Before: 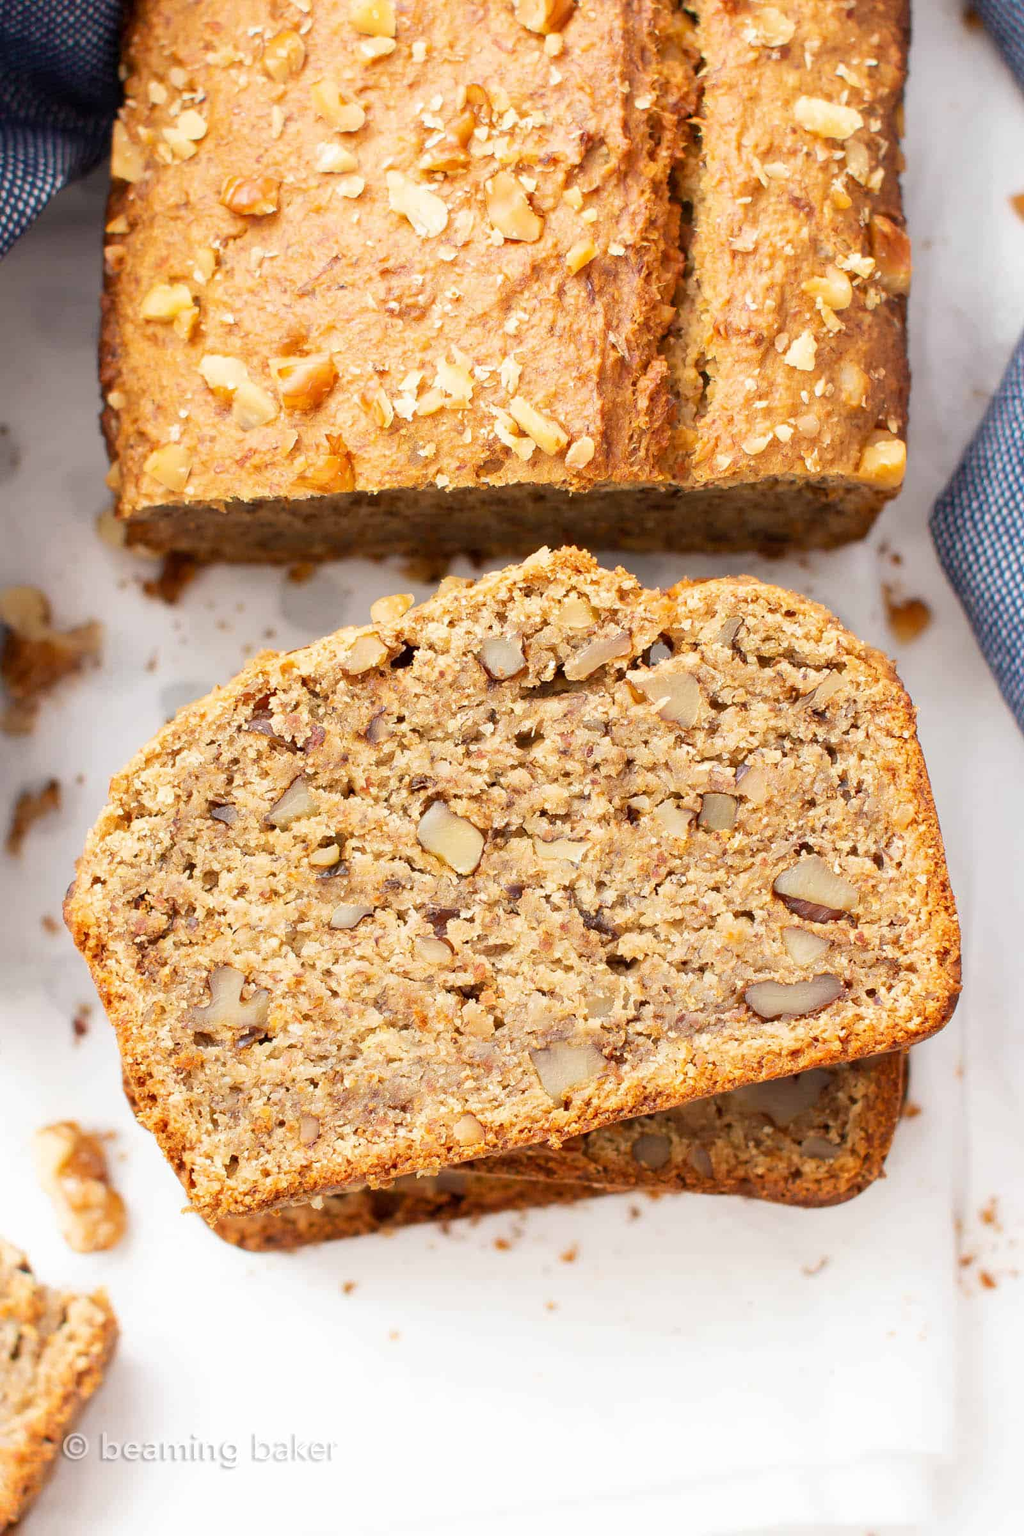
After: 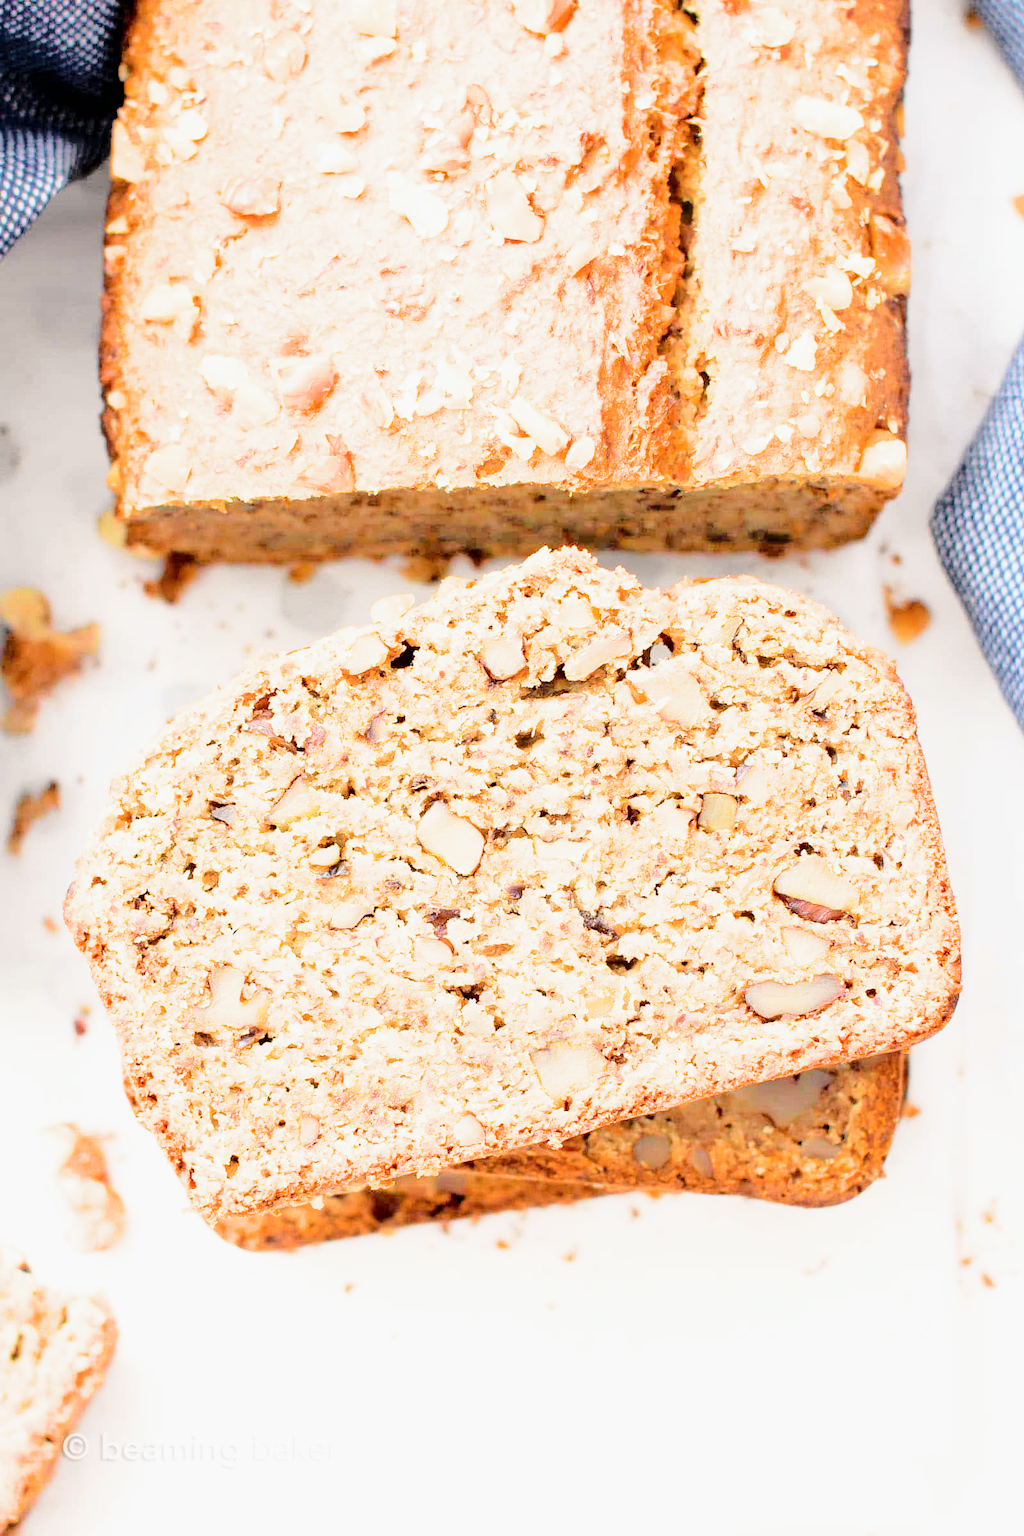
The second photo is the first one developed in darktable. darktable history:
exposure: black level correction -0.001, exposure 0.9 EV, compensate exposure bias true, compensate highlight preservation false
tone equalizer: -7 EV 0.15 EV, -6 EV 0.6 EV, -5 EV 1.15 EV, -4 EV 1.33 EV, -3 EV 1.15 EV, -2 EV 0.6 EV, -1 EV 0.15 EV, mask exposure compensation -0.5 EV
tone curve: curves: ch0 [(0, 0) (0.094, 0.039) (0.243, 0.155) (0.411, 0.482) (0.479, 0.583) (0.654, 0.742) (0.793, 0.851) (0.994, 0.974)]; ch1 [(0, 0) (0.161, 0.092) (0.35, 0.33) (0.392, 0.392) (0.456, 0.456) (0.505, 0.502) (0.537, 0.518) (0.553, 0.53) (0.573, 0.569) (0.718, 0.718) (1, 1)]; ch2 [(0, 0) (0.346, 0.362) (0.411, 0.412) (0.502, 0.502) (0.531, 0.521) (0.576, 0.553) (0.615, 0.621) (1, 1)], color space Lab, independent channels, preserve colors none
filmic rgb: black relative exposure -5 EV, white relative exposure 3.2 EV, hardness 3.42, contrast 1.2, highlights saturation mix -30%
